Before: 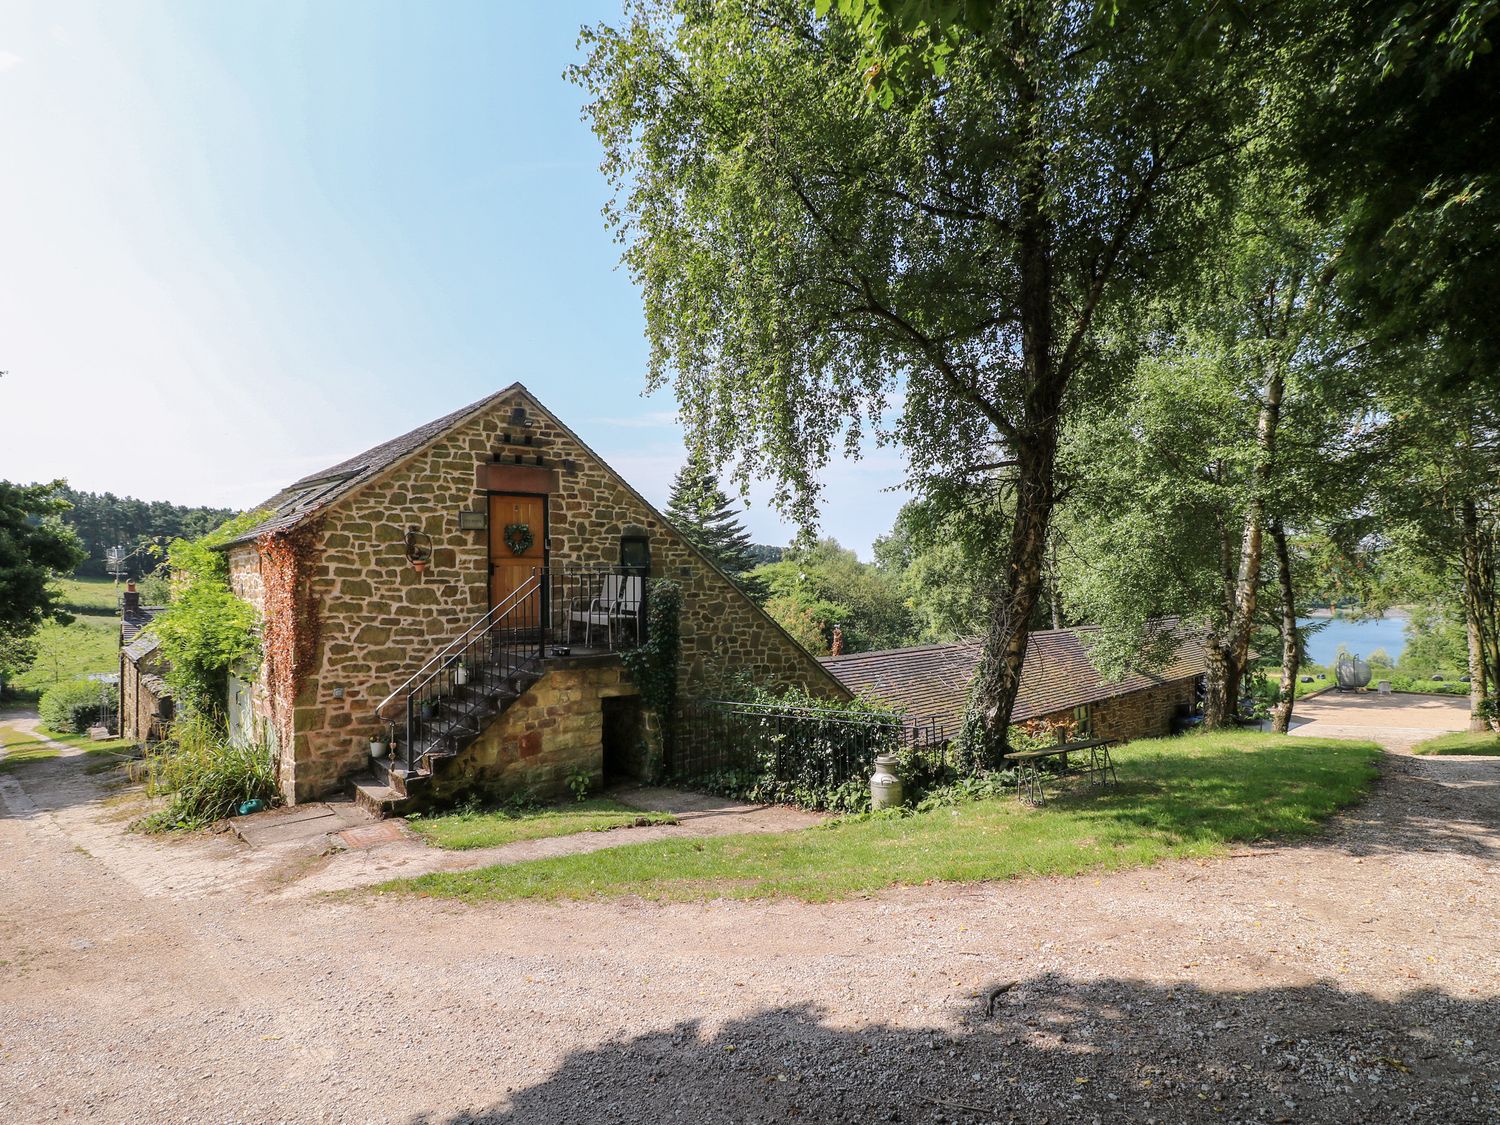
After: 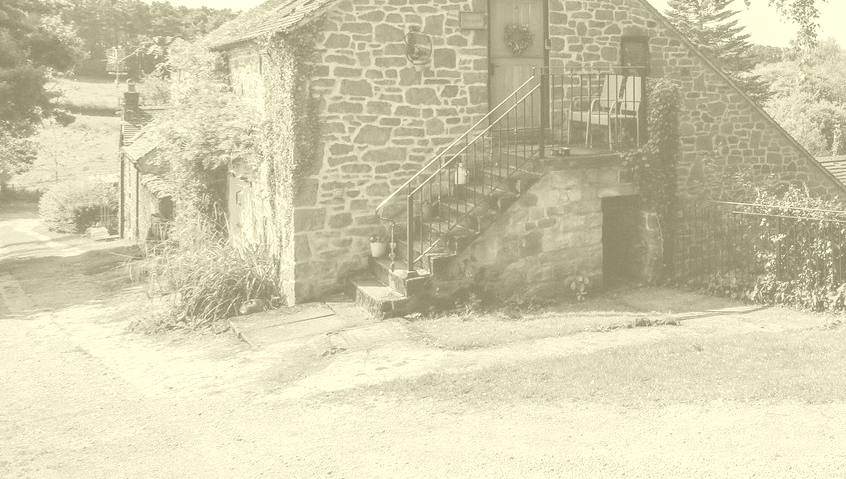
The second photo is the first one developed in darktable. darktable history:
contrast brightness saturation: saturation -0.05
colorize: hue 43.2°, saturation 40%, version 1
grain: coarseness 0.09 ISO, strength 10%
crop: top 44.483%, right 43.593%, bottom 12.892%
